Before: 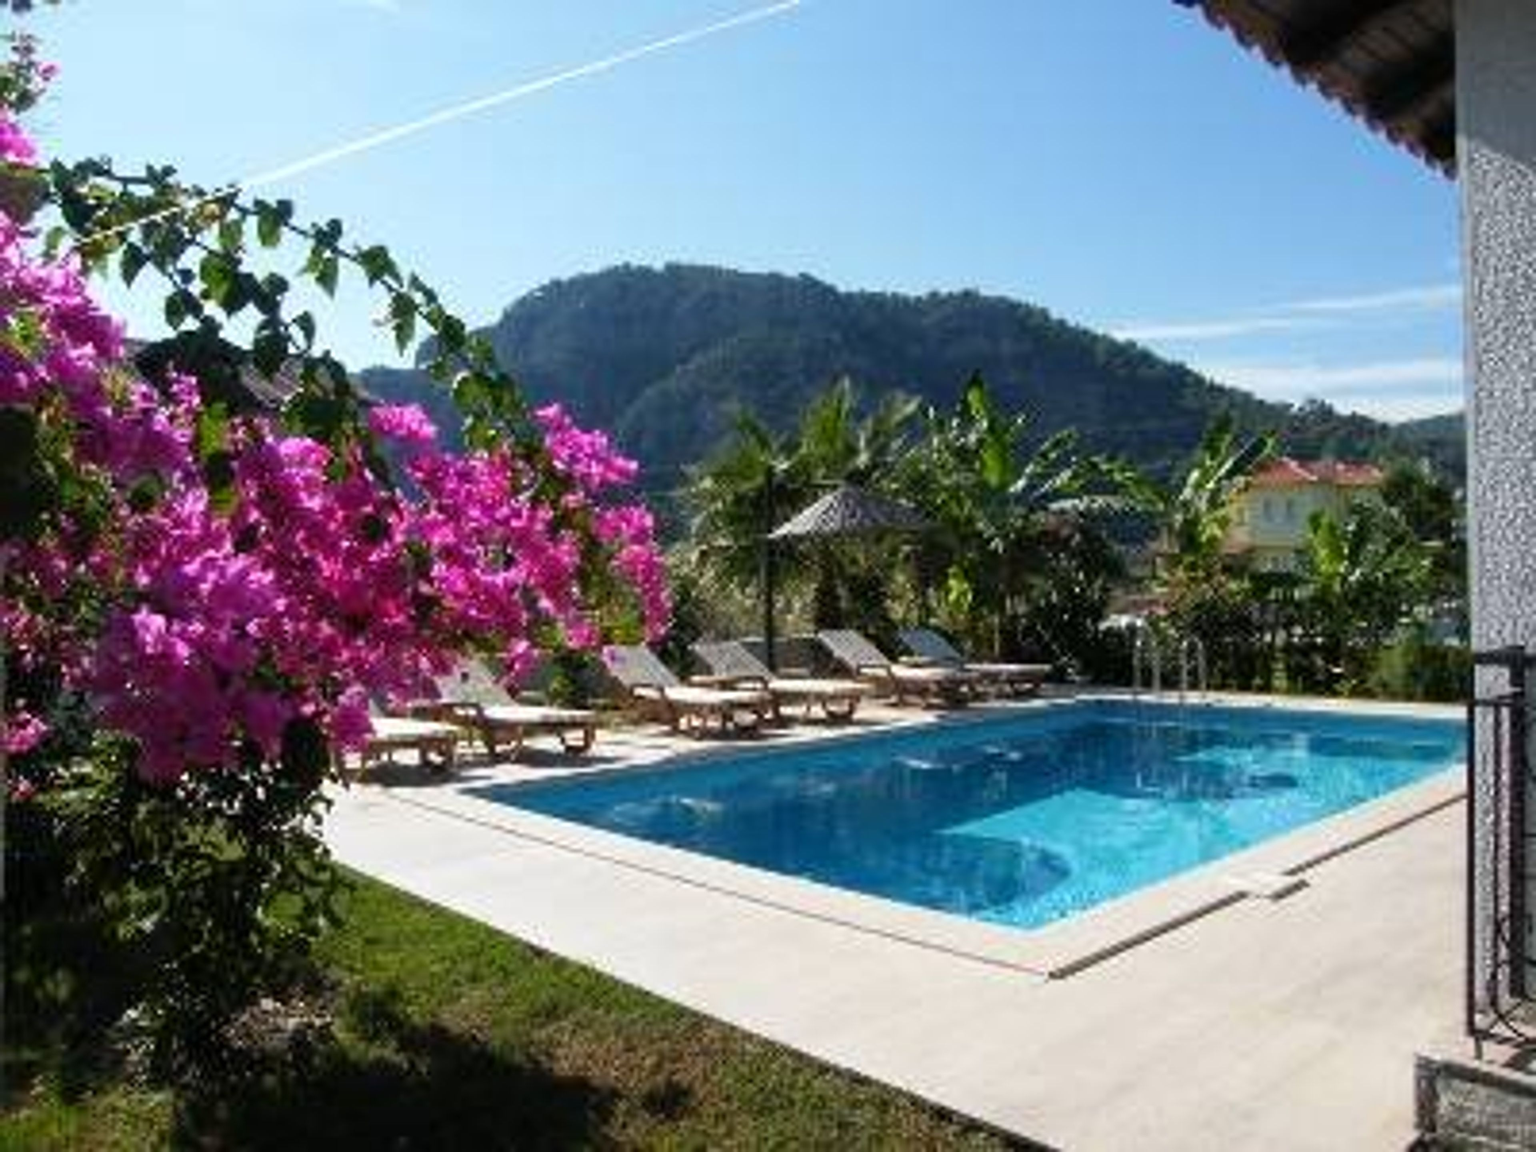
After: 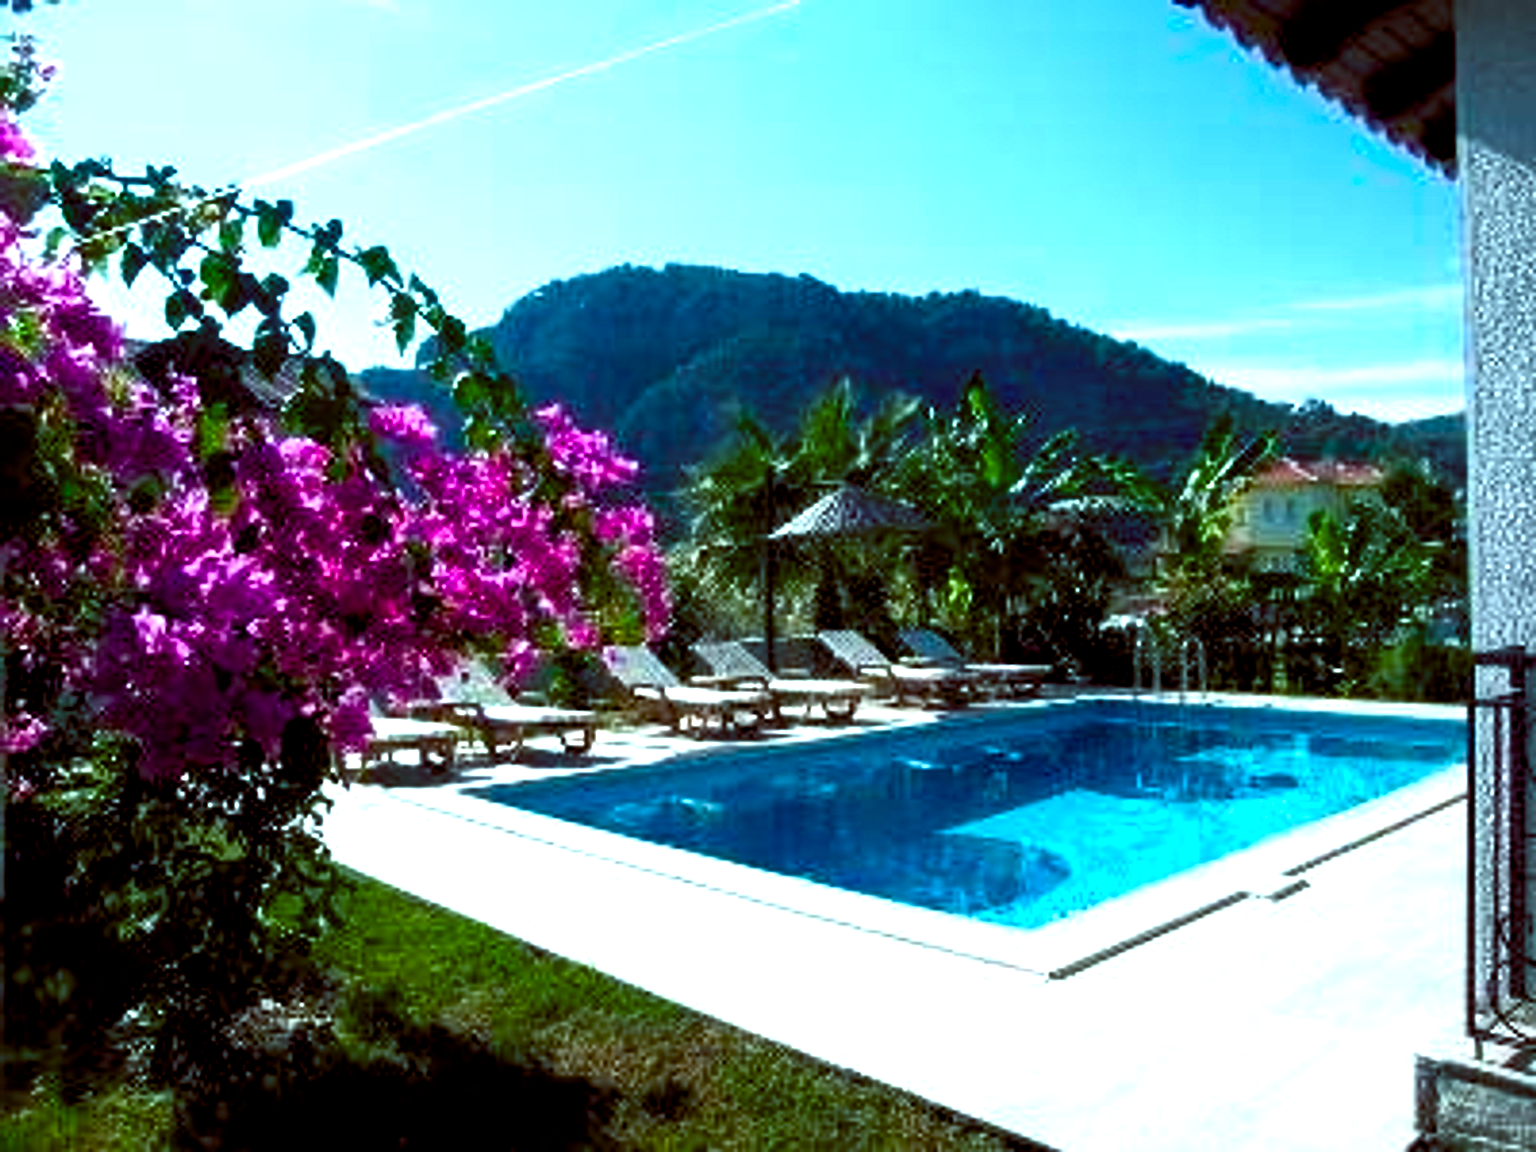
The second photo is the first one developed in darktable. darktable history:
color balance rgb: shadows lift › luminance -7.7%, shadows lift › chroma 2.13%, shadows lift › hue 200.79°, power › luminance -7.77%, power › chroma 2.27%, power › hue 220.69°, highlights gain › luminance 15.15%, highlights gain › chroma 4%, highlights gain › hue 209.35°, global offset › luminance -0.21%, global offset › chroma 0.27%, perceptual saturation grading › global saturation 24.42%, perceptual saturation grading › highlights -24.42%, perceptual saturation grading › mid-tones 24.42%, perceptual saturation grading › shadows 40%, perceptual brilliance grading › global brilliance -5%, perceptual brilliance grading › highlights 24.42%, perceptual brilliance grading › mid-tones 7%, perceptual brilliance grading › shadows -5%
sharpen: on, module defaults
